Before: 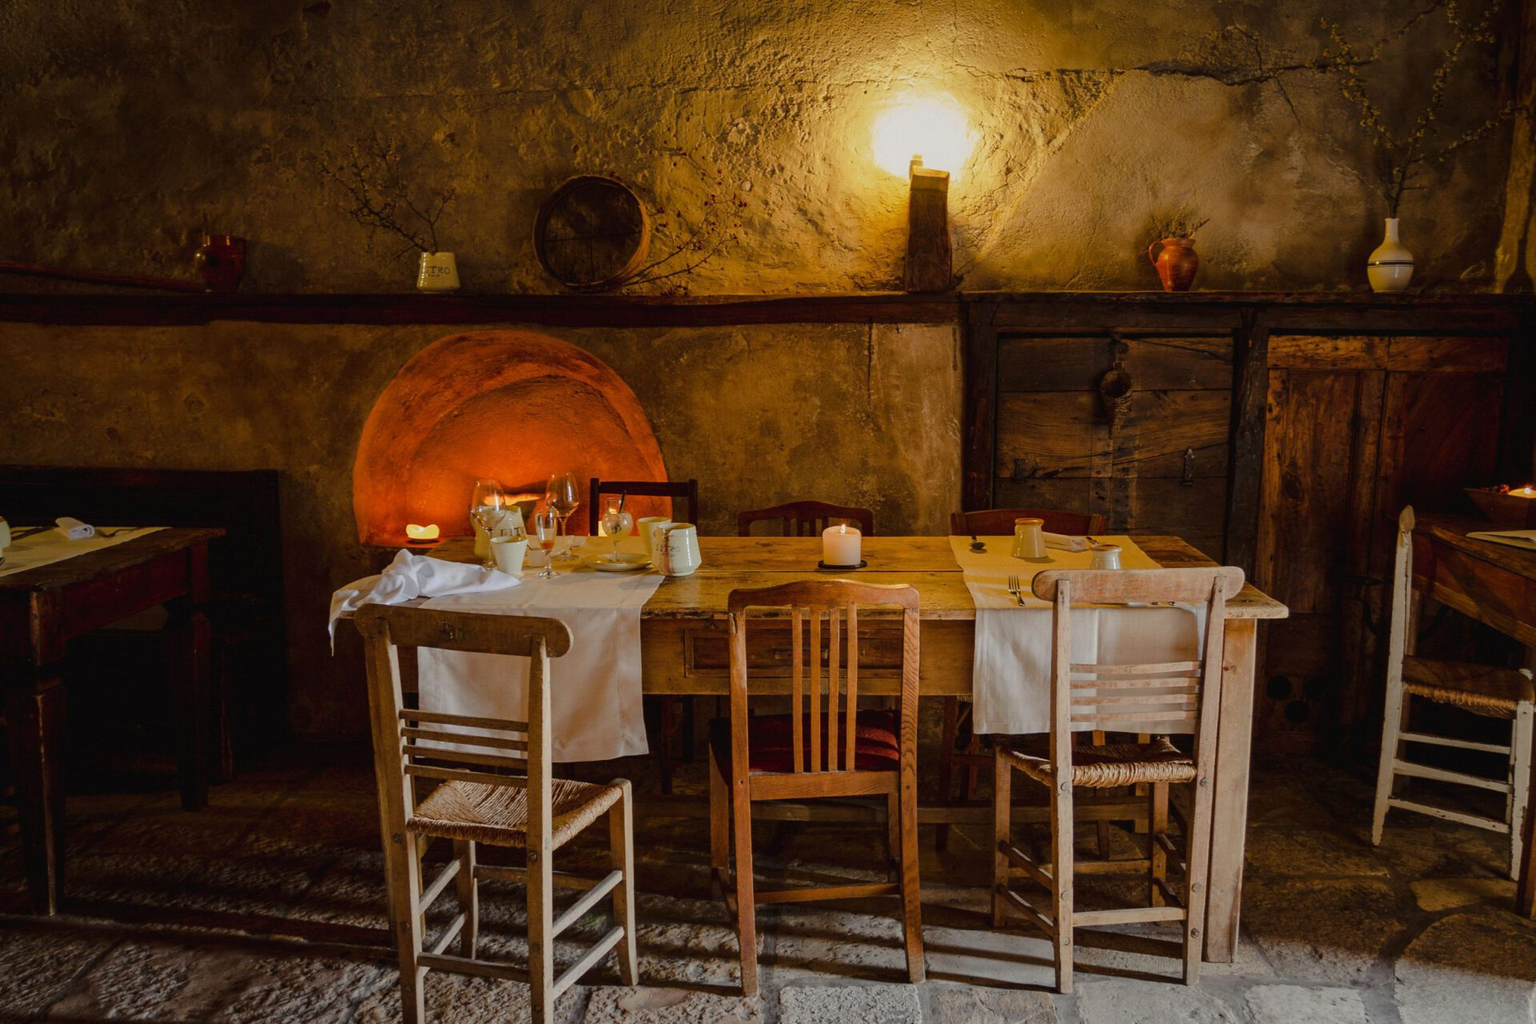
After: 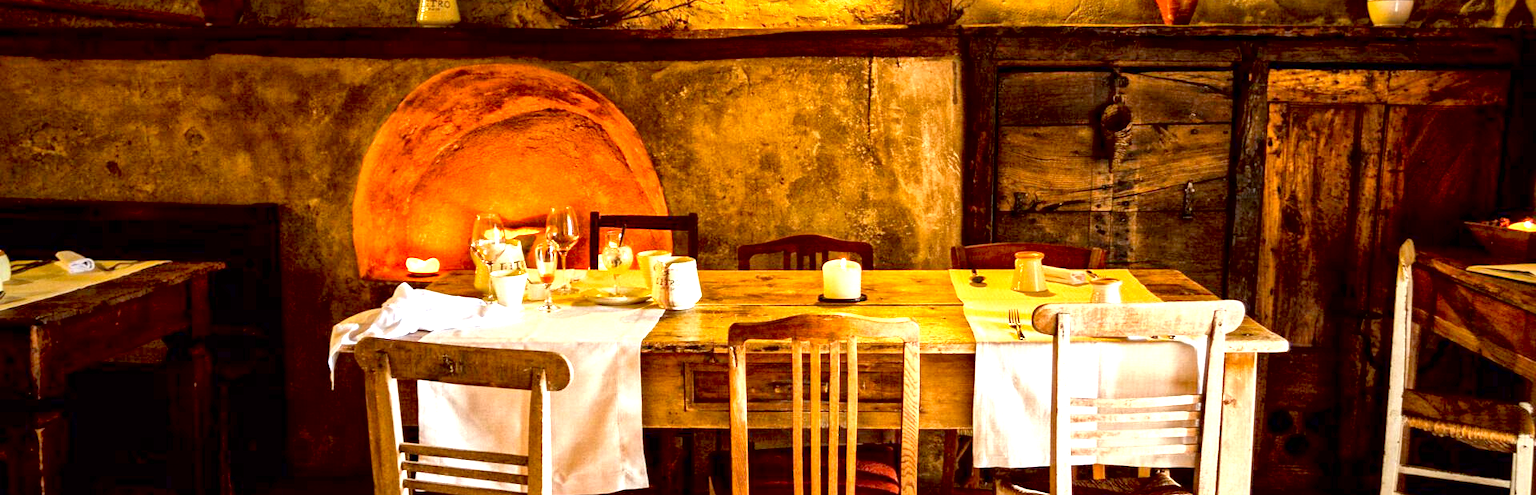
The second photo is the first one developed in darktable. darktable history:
exposure: black level correction 0.005, exposure 2.084 EV, compensate highlight preservation false
local contrast: mode bilateral grid, contrast 20, coarseness 19, detail 163%, midtone range 0.2
crop and rotate: top 26.056%, bottom 25.543%
